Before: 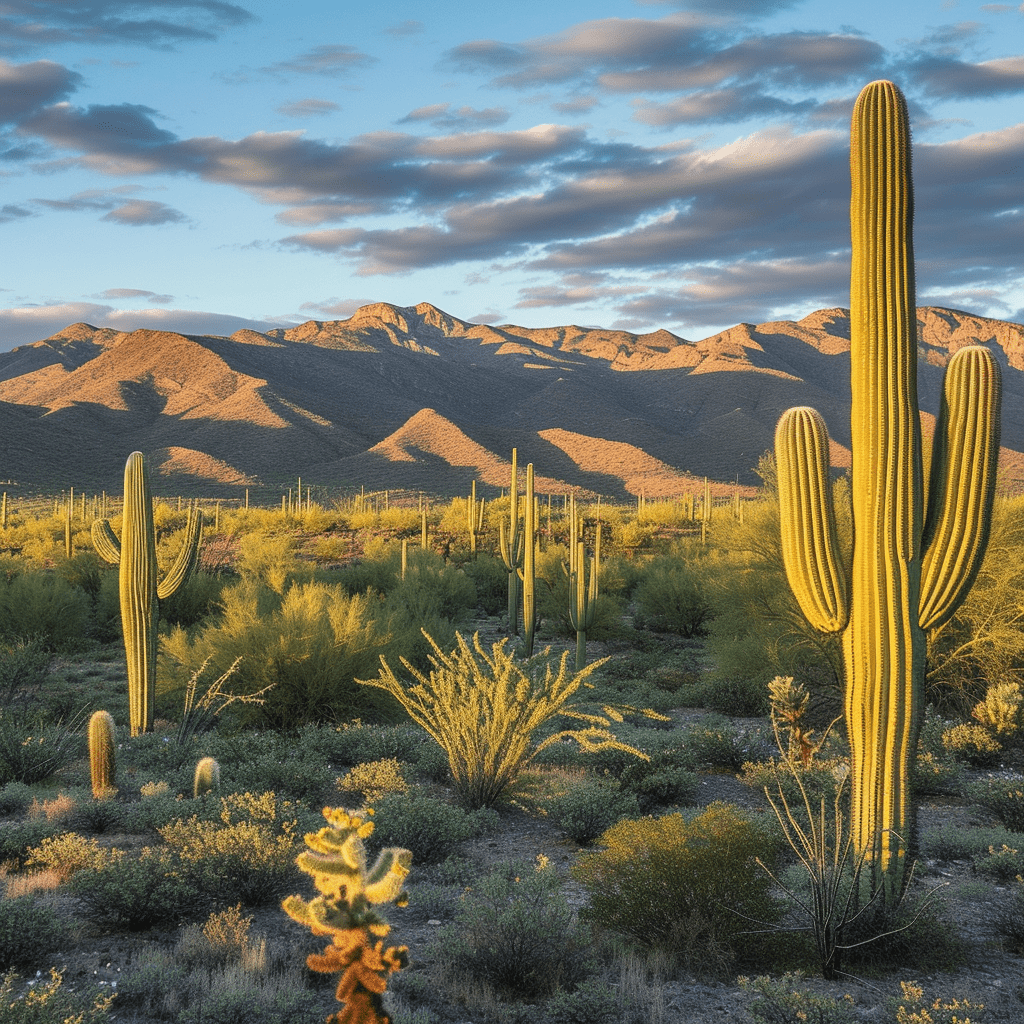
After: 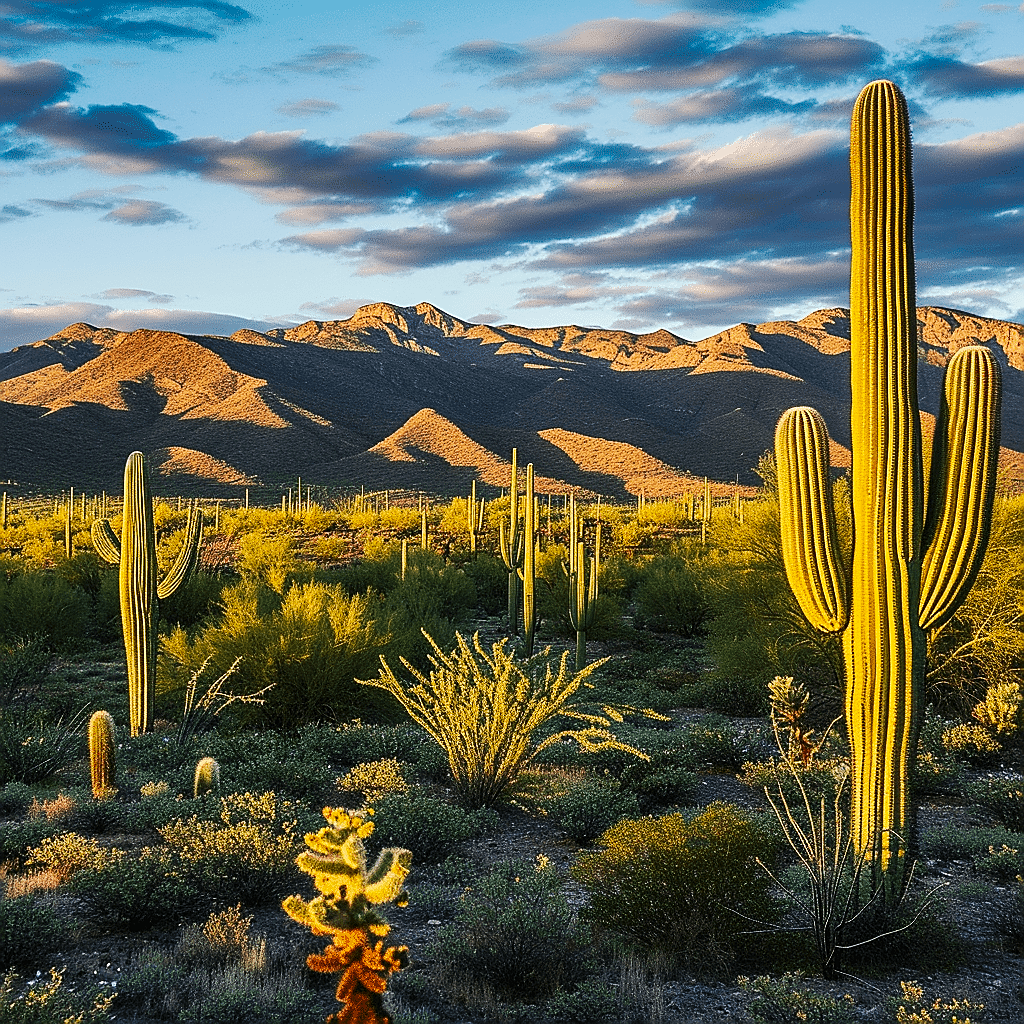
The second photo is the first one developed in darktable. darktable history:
tone curve: curves: ch0 [(0, 0) (0.003, 0.005) (0.011, 0.011) (0.025, 0.022) (0.044, 0.035) (0.069, 0.051) (0.1, 0.073) (0.136, 0.106) (0.177, 0.147) (0.224, 0.195) (0.277, 0.253) (0.335, 0.315) (0.399, 0.388) (0.468, 0.488) (0.543, 0.586) (0.623, 0.685) (0.709, 0.764) (0.801, 0.838) (0.898, 0.908) (1, 1)], preserve colors none
sharpen: radius 1.364, amount 1.246, threshold 0.66
contrast brightness saturation: contrast 0.121, brightness -0.124, saturation 0.199
